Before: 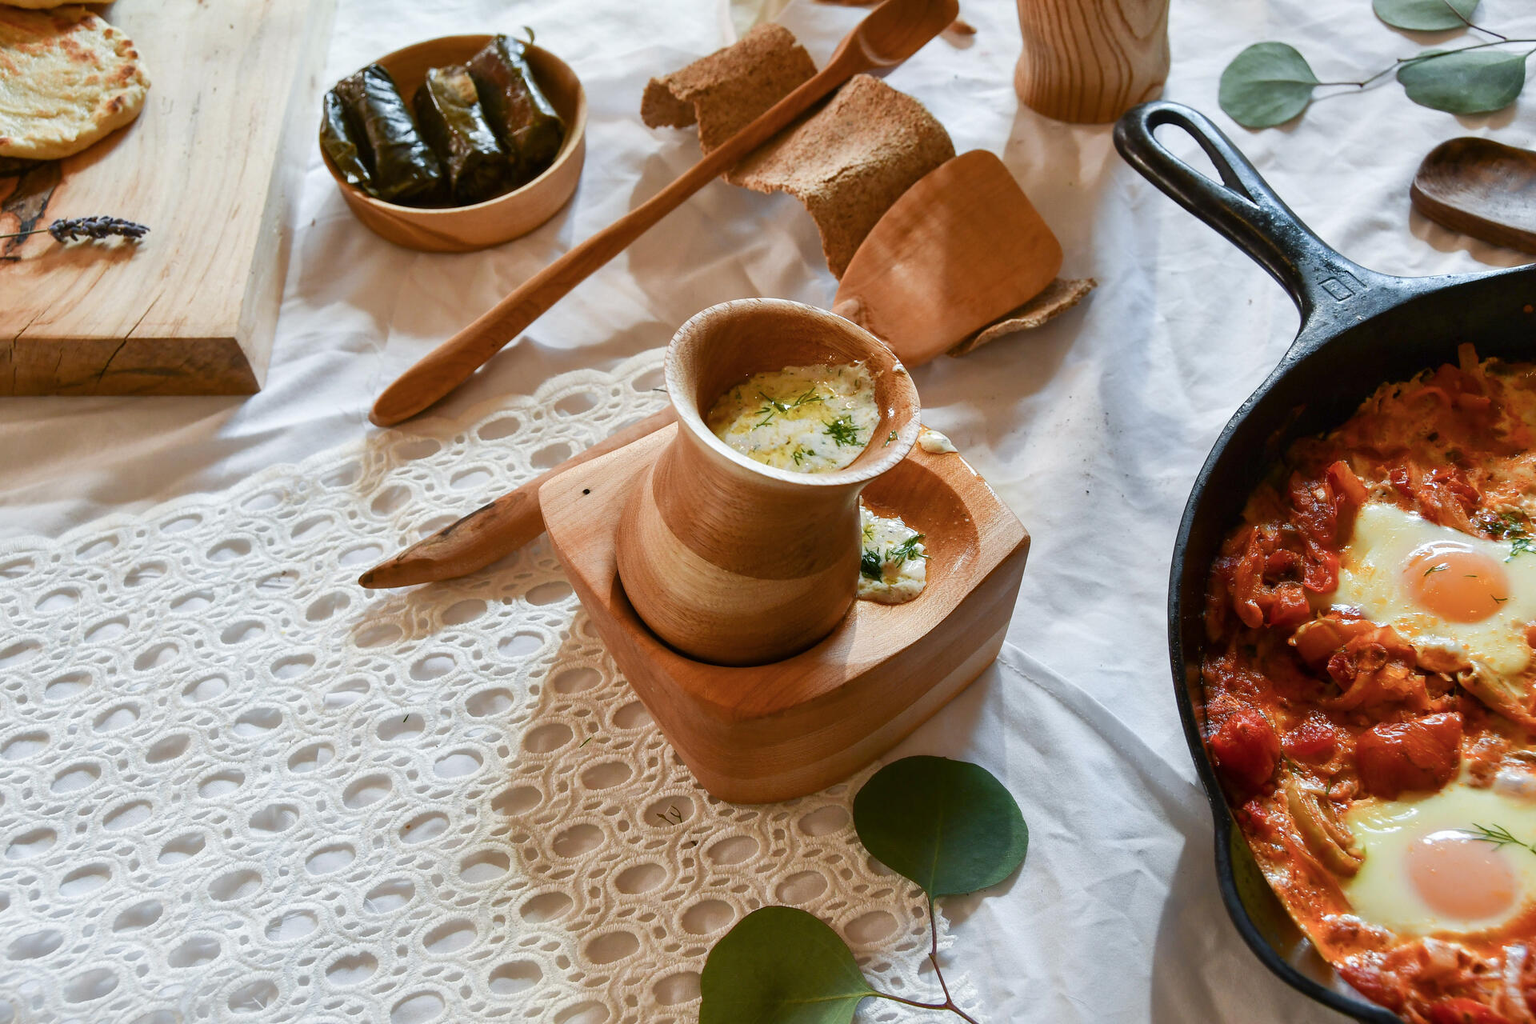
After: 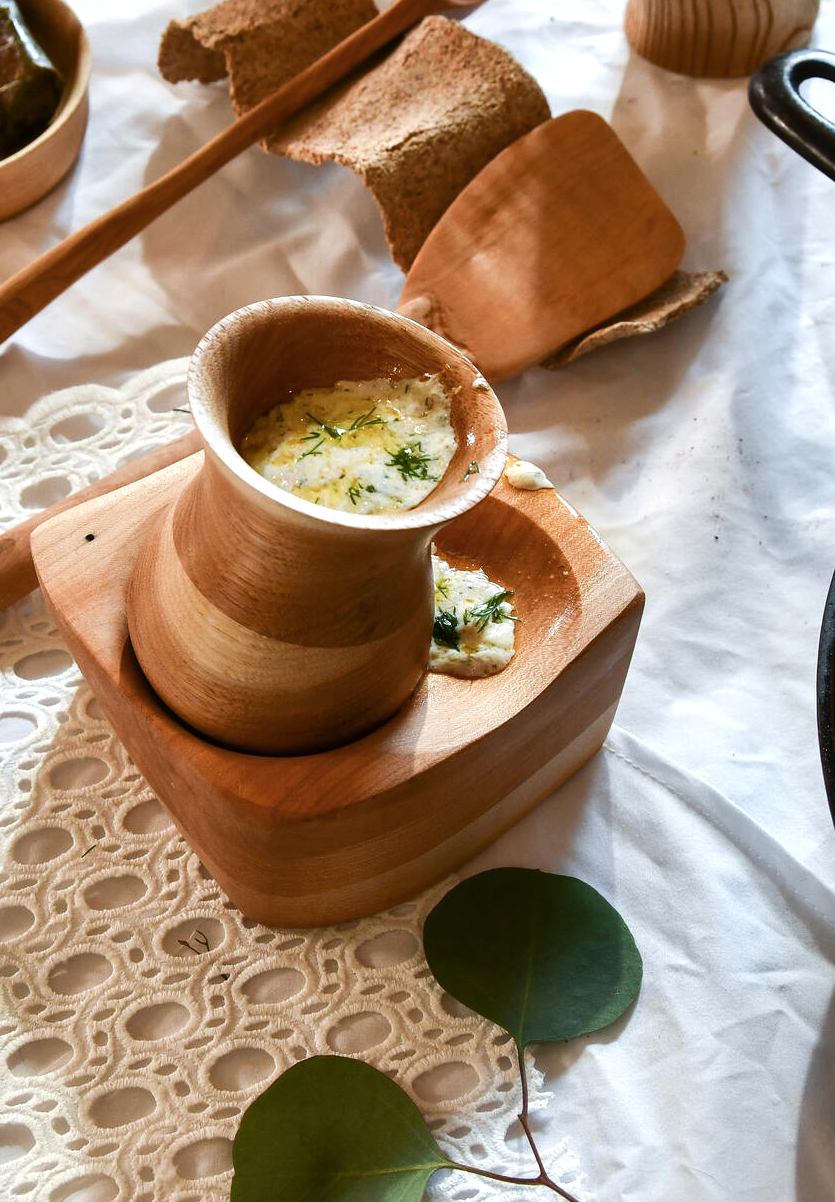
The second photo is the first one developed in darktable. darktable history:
tone equalizer: -8 EV -0.4 EV, -7 EV -0.407 EV, -6 EV -0.296 EV, -5 EV -0.239 EV, -3 EV 0.218 EV, -2 EV 0.335 EV, -1 EV 0.413 EV, +0 EV 0.414 EV, edges refinement/feathering 500, mask exposure compensation -1.57 EV, preserve details no
crop: left 33.506%, top 6.068%, right 22.956%
